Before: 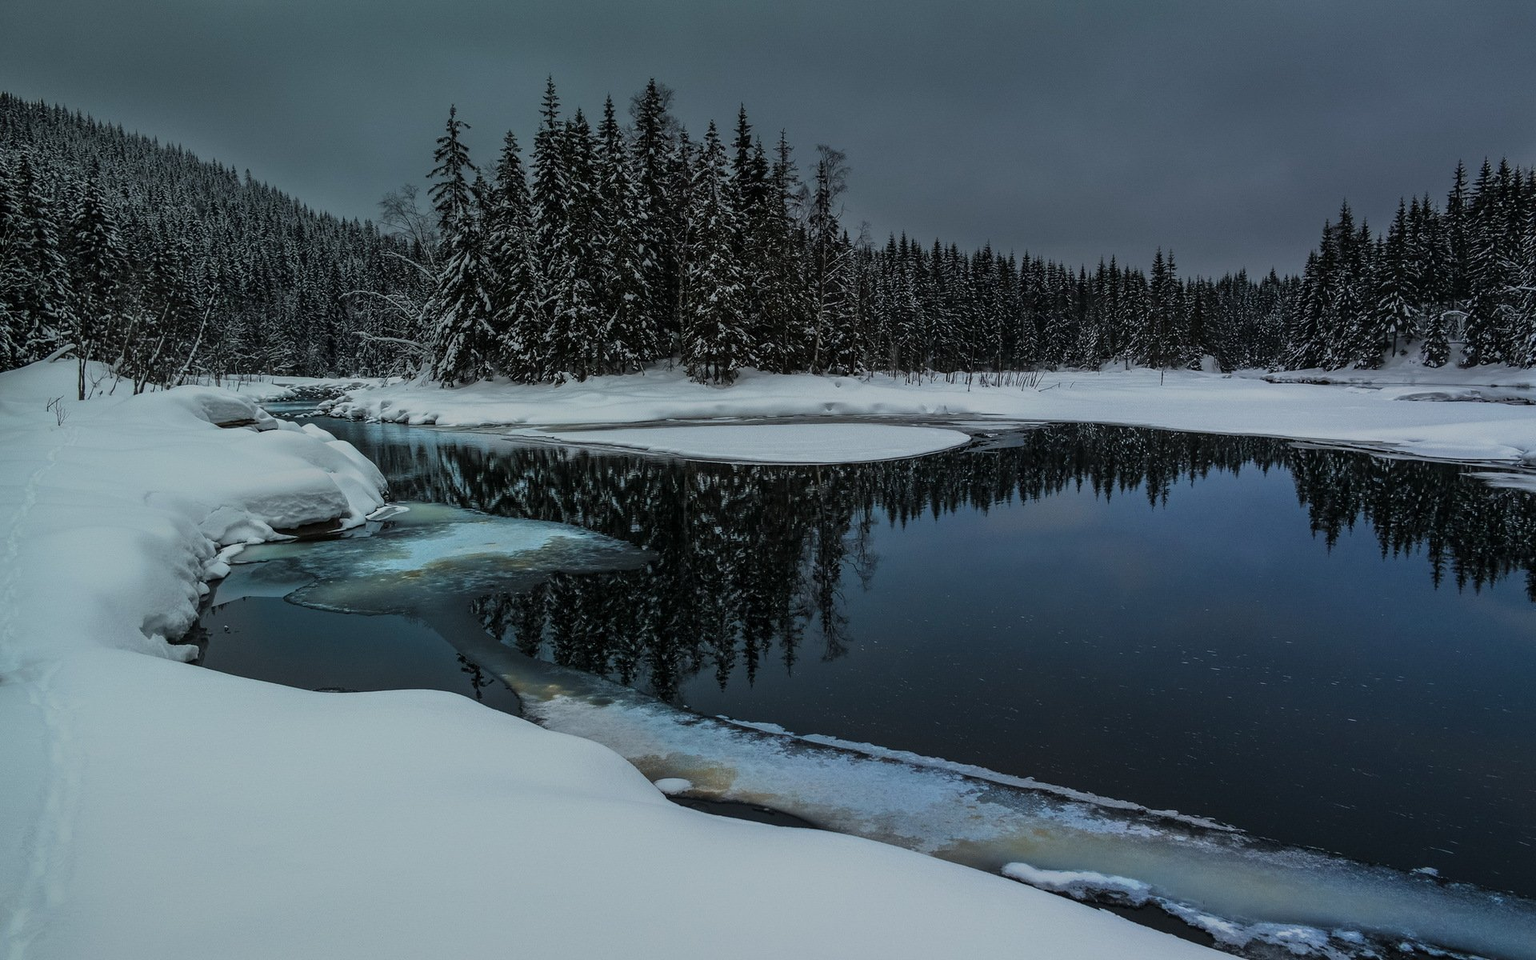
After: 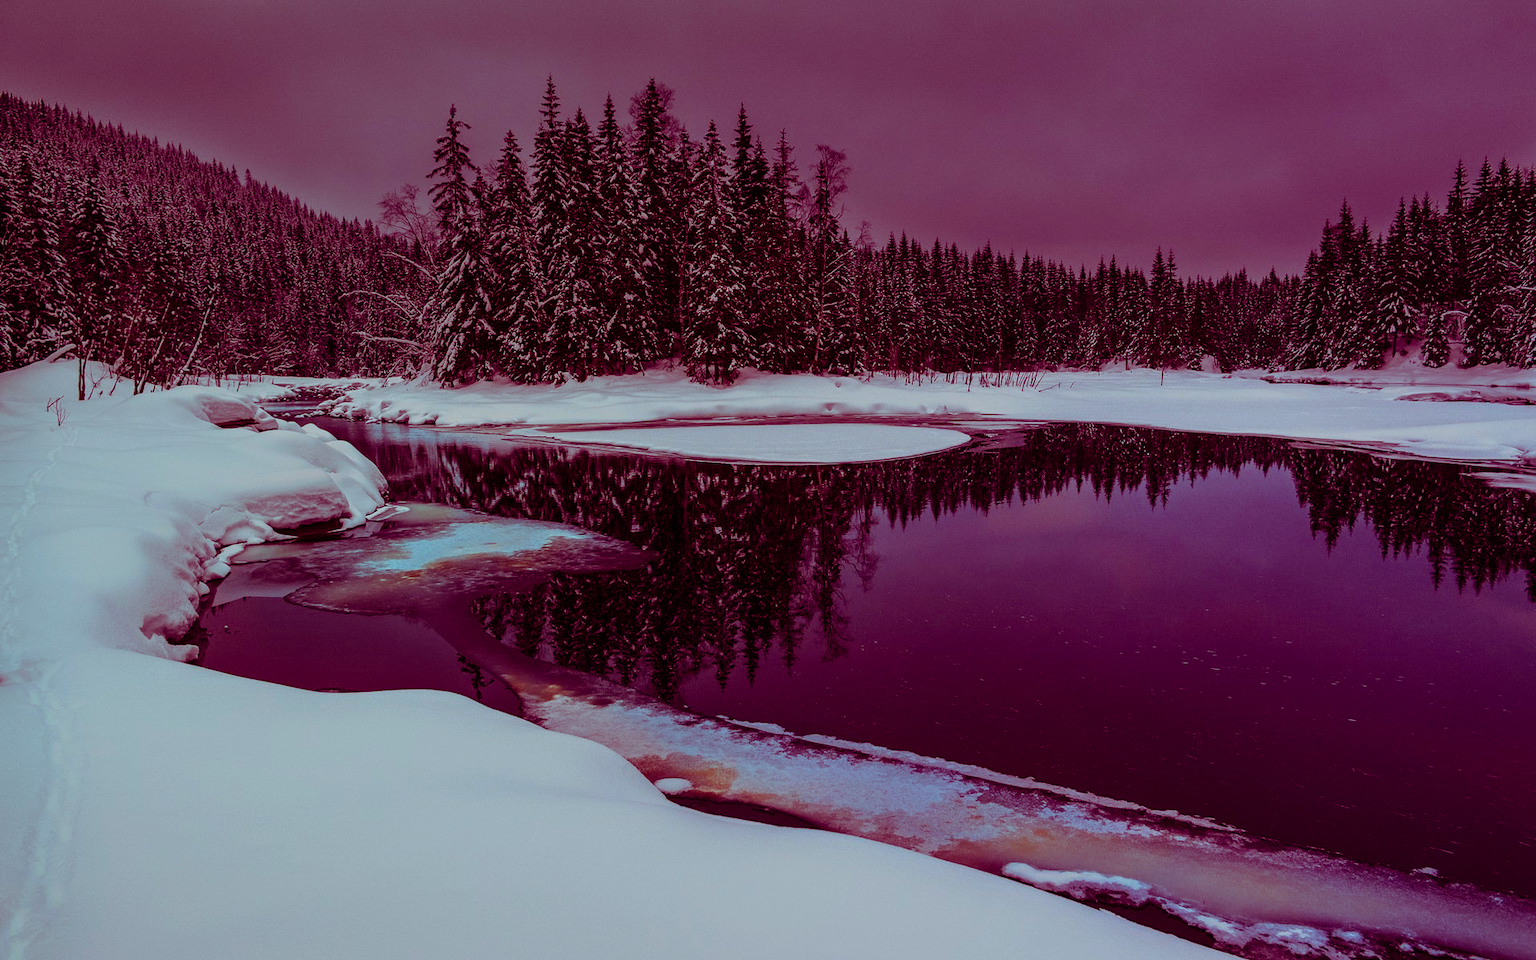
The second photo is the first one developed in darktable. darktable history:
color balance rgb: shadows lift › luminance -18.477%, shadows lift › chroma 35.087%, perceptual saturation grading › global saturation 30.893%, global vibrance 24.89%
